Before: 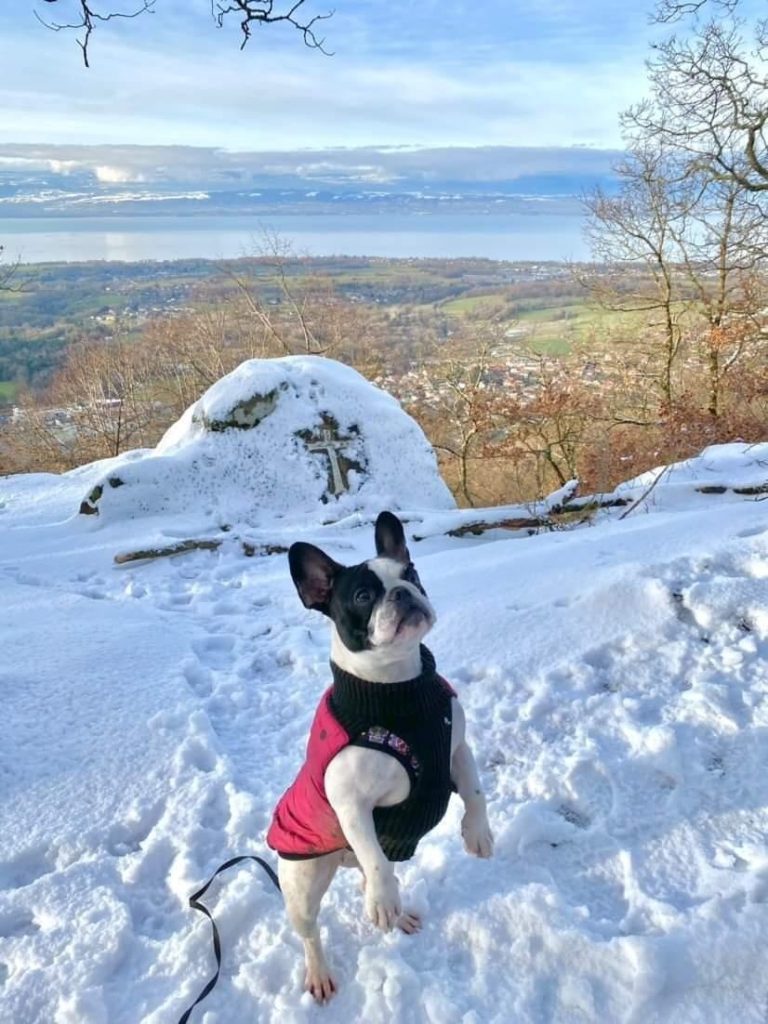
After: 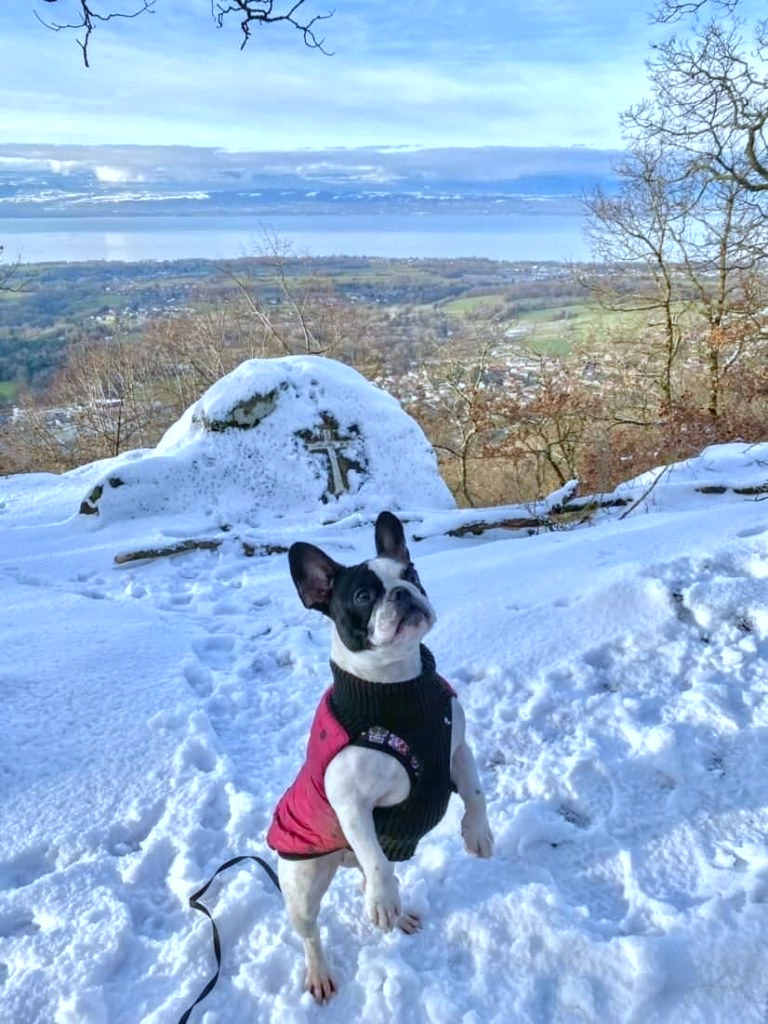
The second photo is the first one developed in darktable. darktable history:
white balance: red 0.924, blue 1.095
local contrast: on, module defaults
